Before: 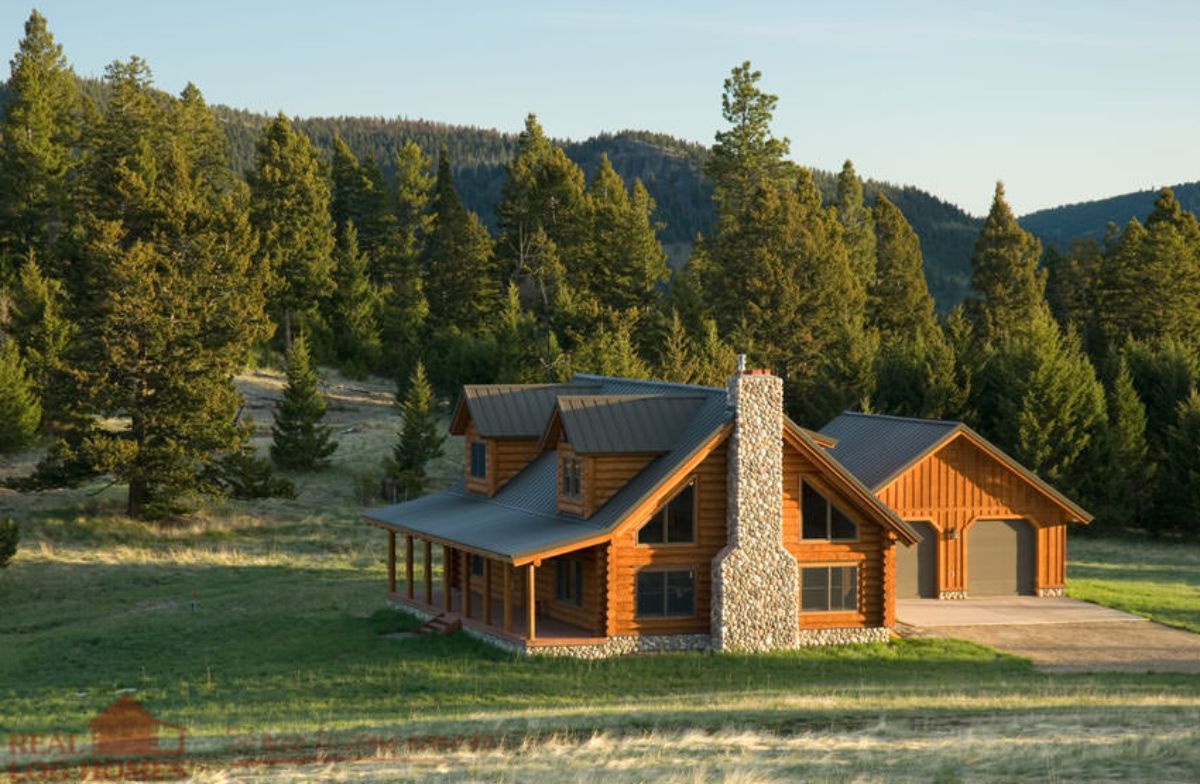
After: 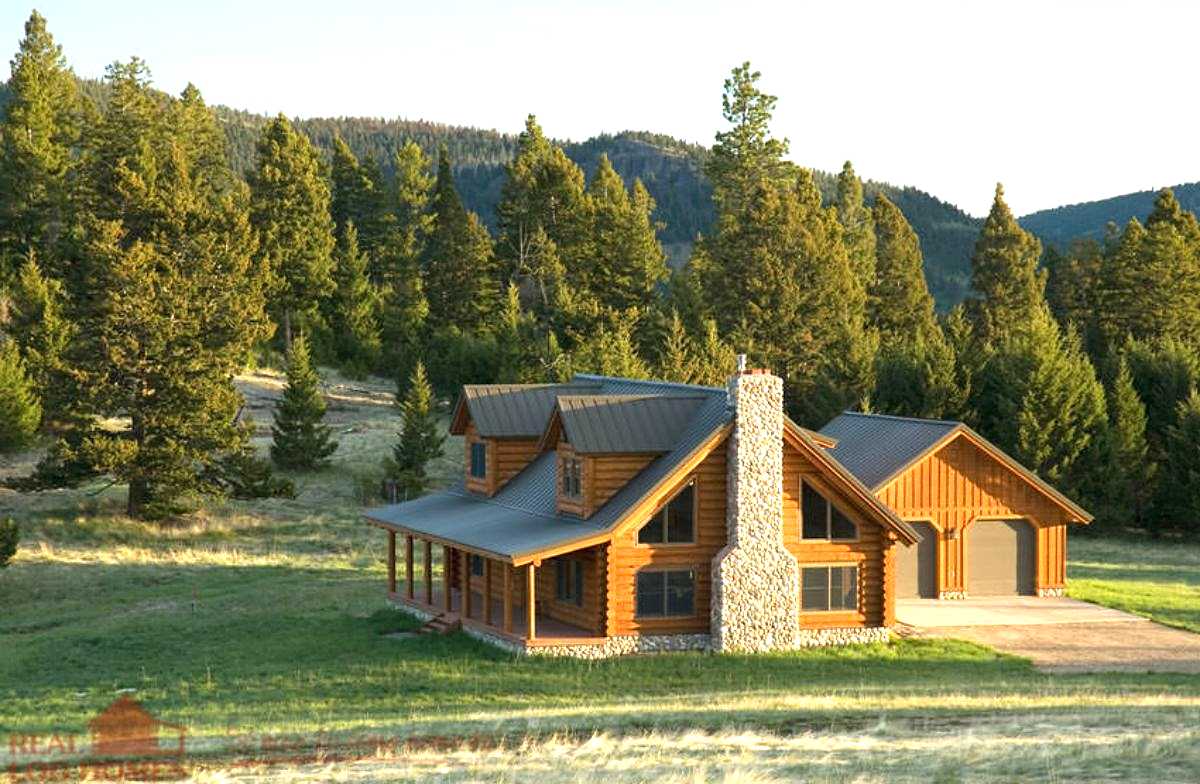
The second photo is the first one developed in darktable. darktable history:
exposure: black level correction 0, exposure 0.898 EV, compensate highlight preservation false
sharpen: radius 0.977, amount 0.607
